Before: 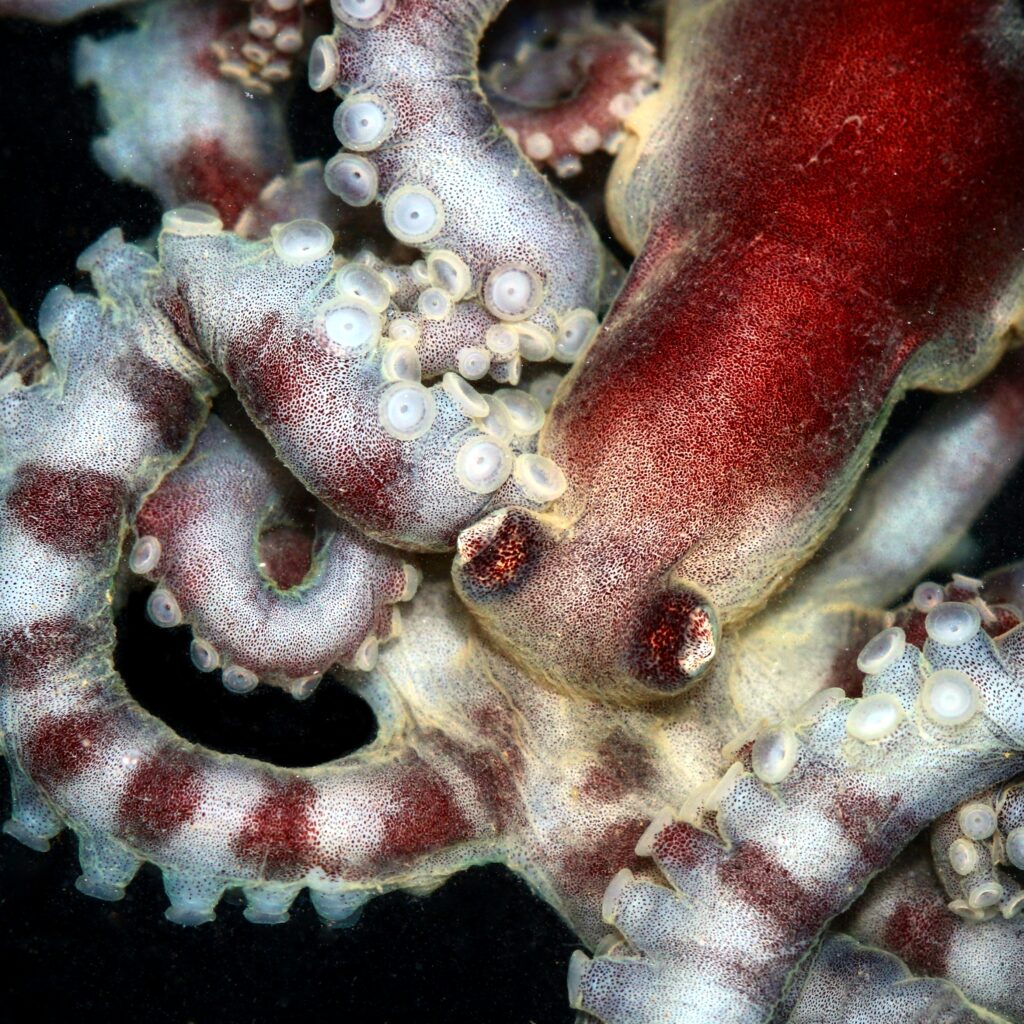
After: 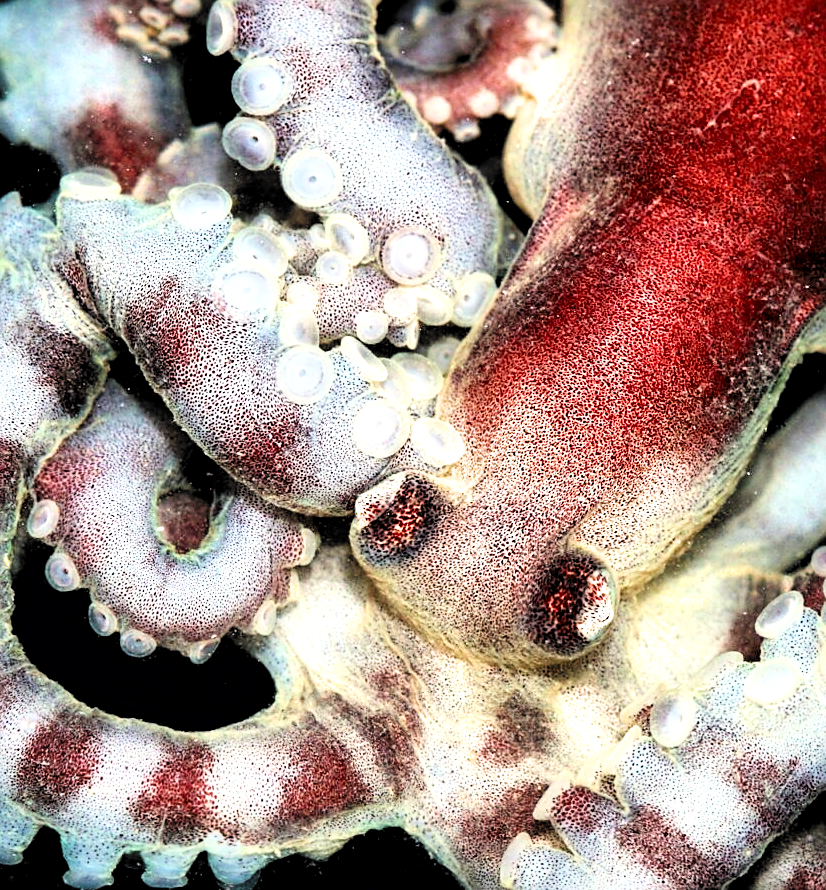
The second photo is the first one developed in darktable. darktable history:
filmic rgb: black relative exposure -5.02 EV, white relative exposure 3.96 EV, hardness 2.89, contrast 1.297, highlights saturation mix -30.63%, color science v6 (2022)
local contrast: mode bilateral grid, contrast 50, coarseness 49, detail 150%, midtone range 0.2
exposure: exposure 1.164 EV, compensate highlight preservation false
crop: left 10.009%, top 3.541%, right 9.312%, bottom 9.539%
sharpen: on, module defaults
